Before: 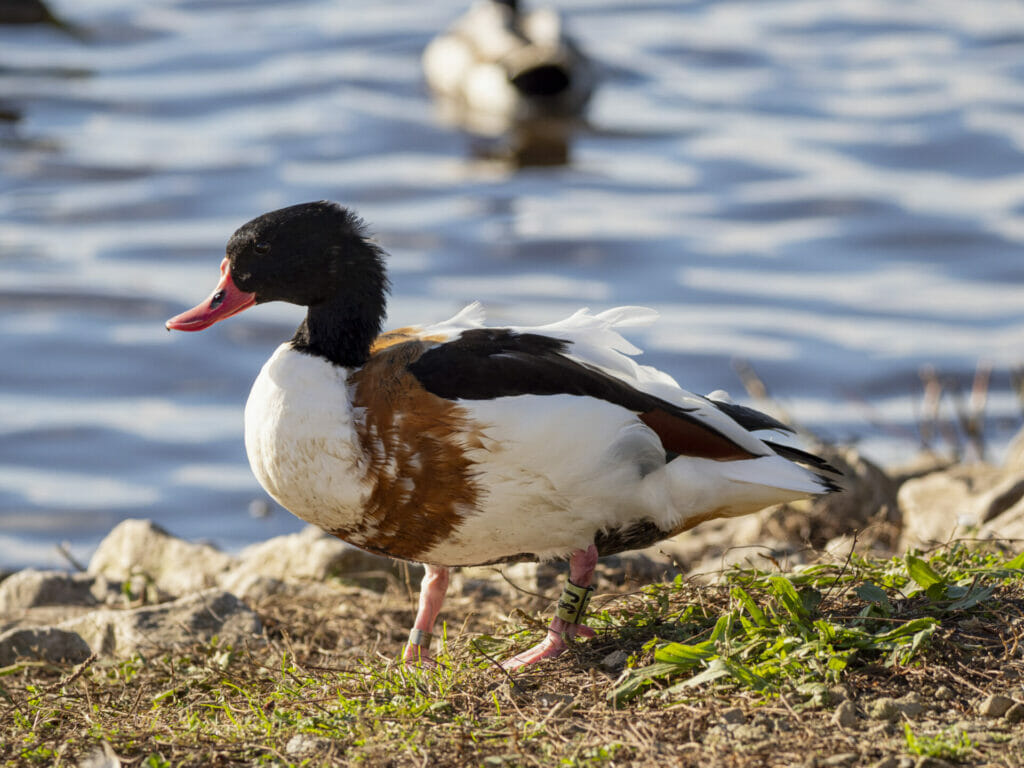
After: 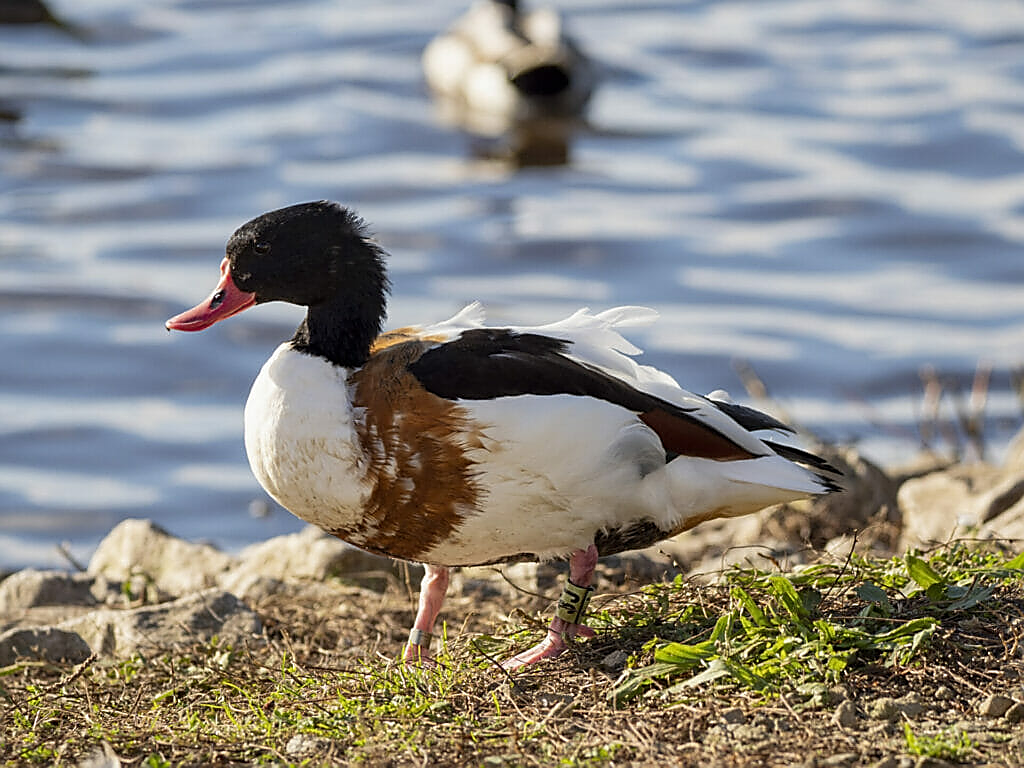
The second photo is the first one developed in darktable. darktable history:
sharpen: radius 1.424, amount 1.233, threshold 0.744
